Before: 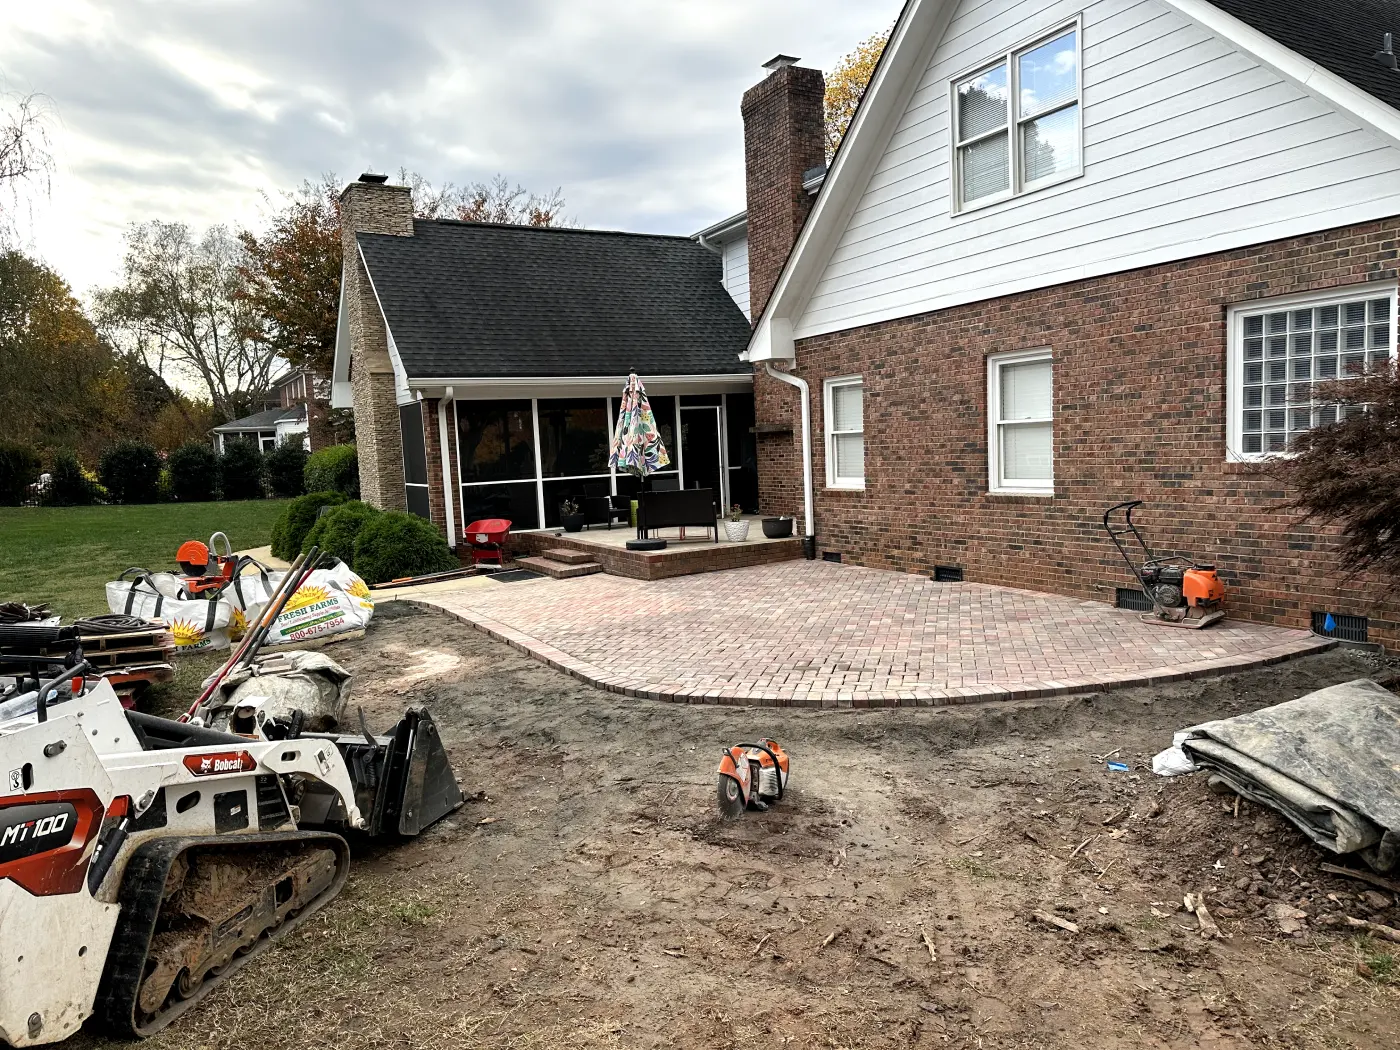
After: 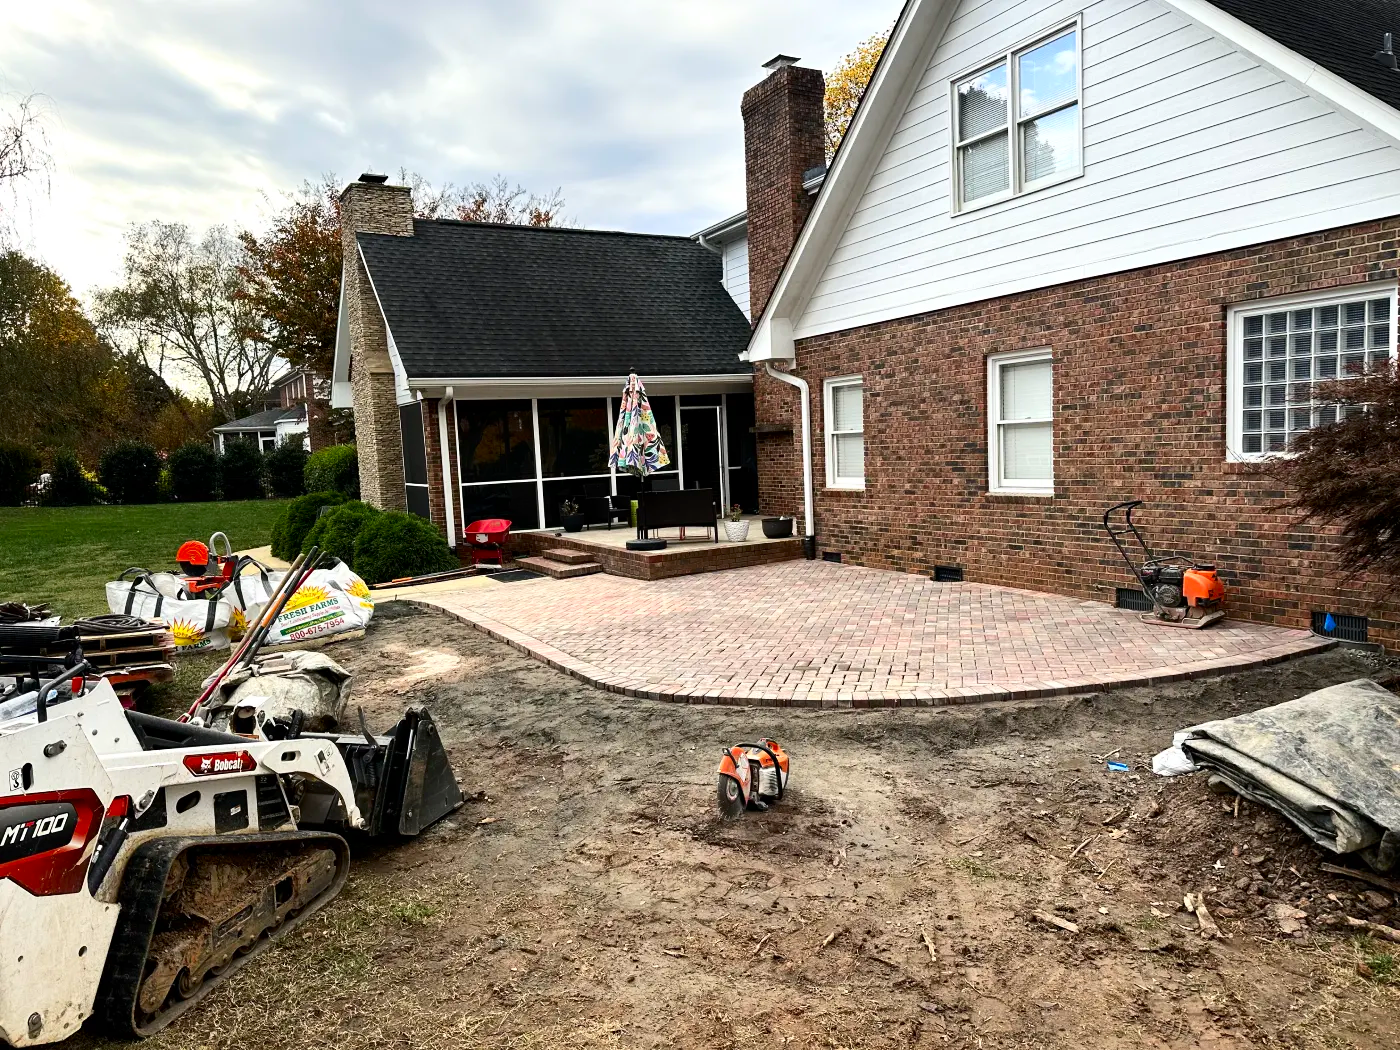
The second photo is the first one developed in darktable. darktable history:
contrast brightness saturation: contrast 0.18, saturation 0.3
